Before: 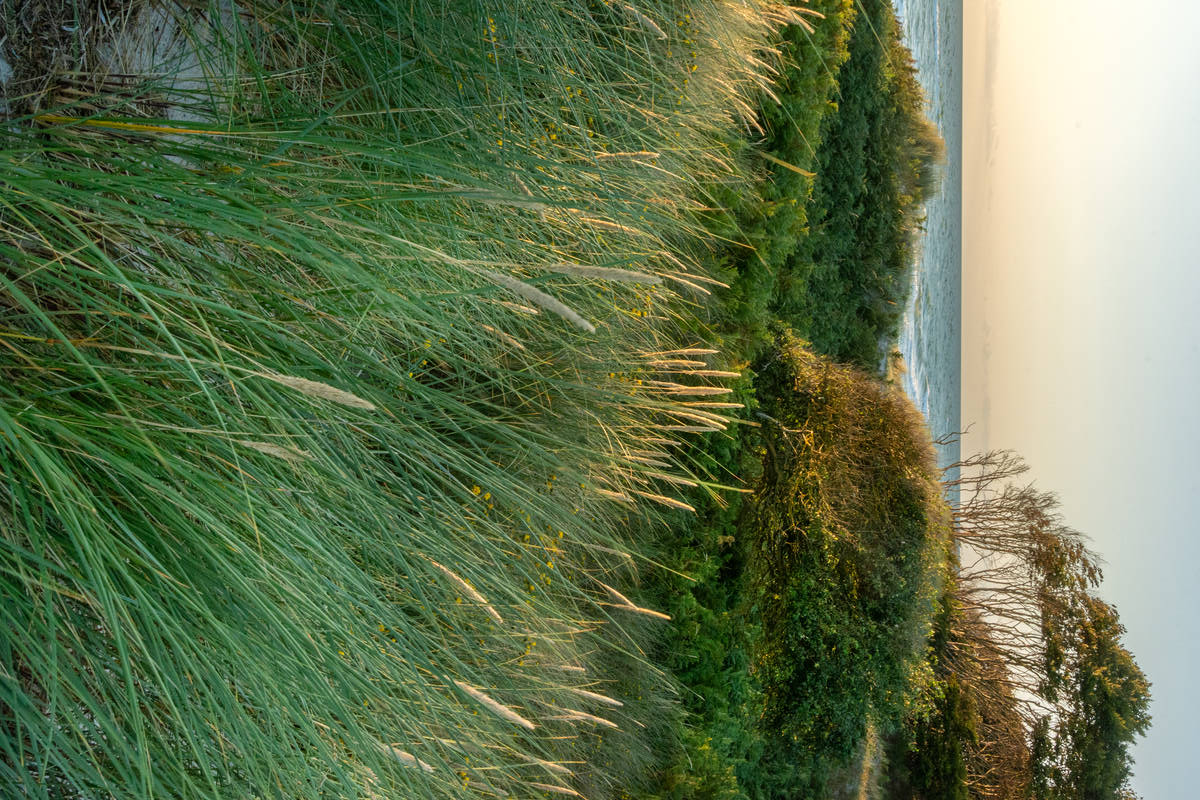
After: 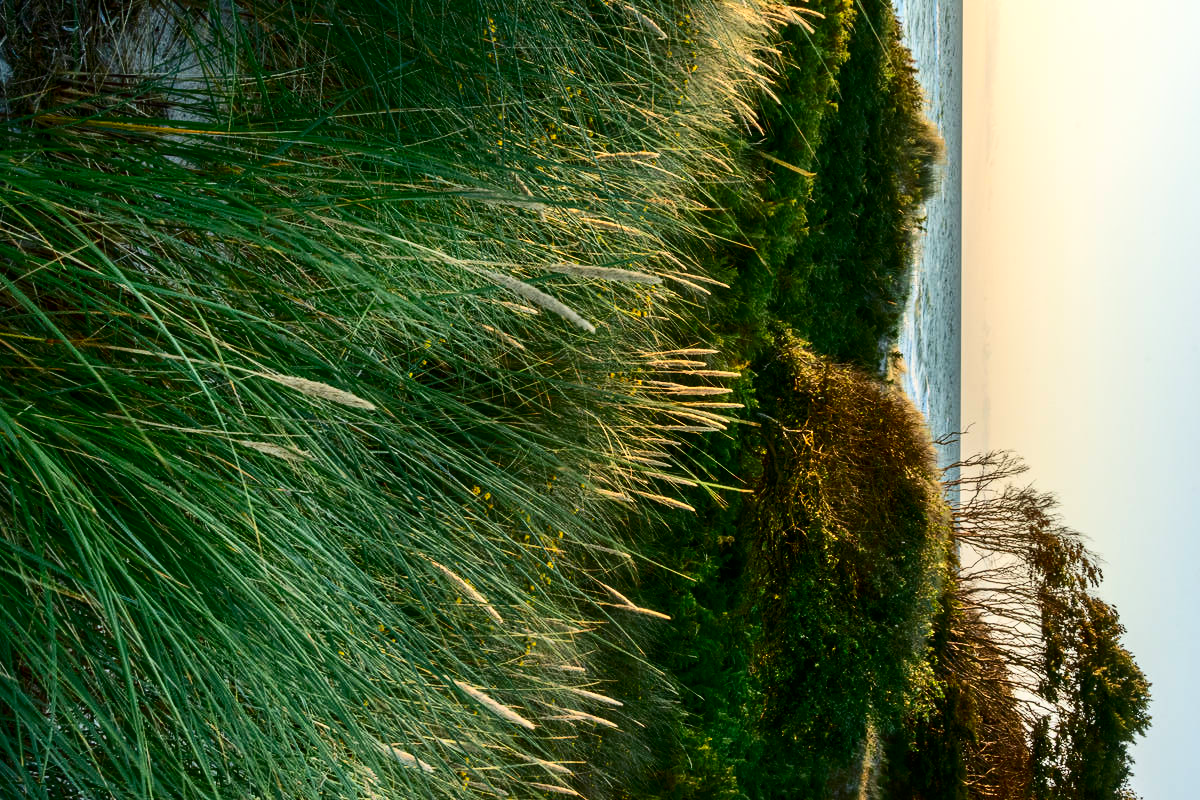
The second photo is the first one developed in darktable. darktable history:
contrast brightness saturation: contrast 0.333, brightness -0.078, saturation 0.168
